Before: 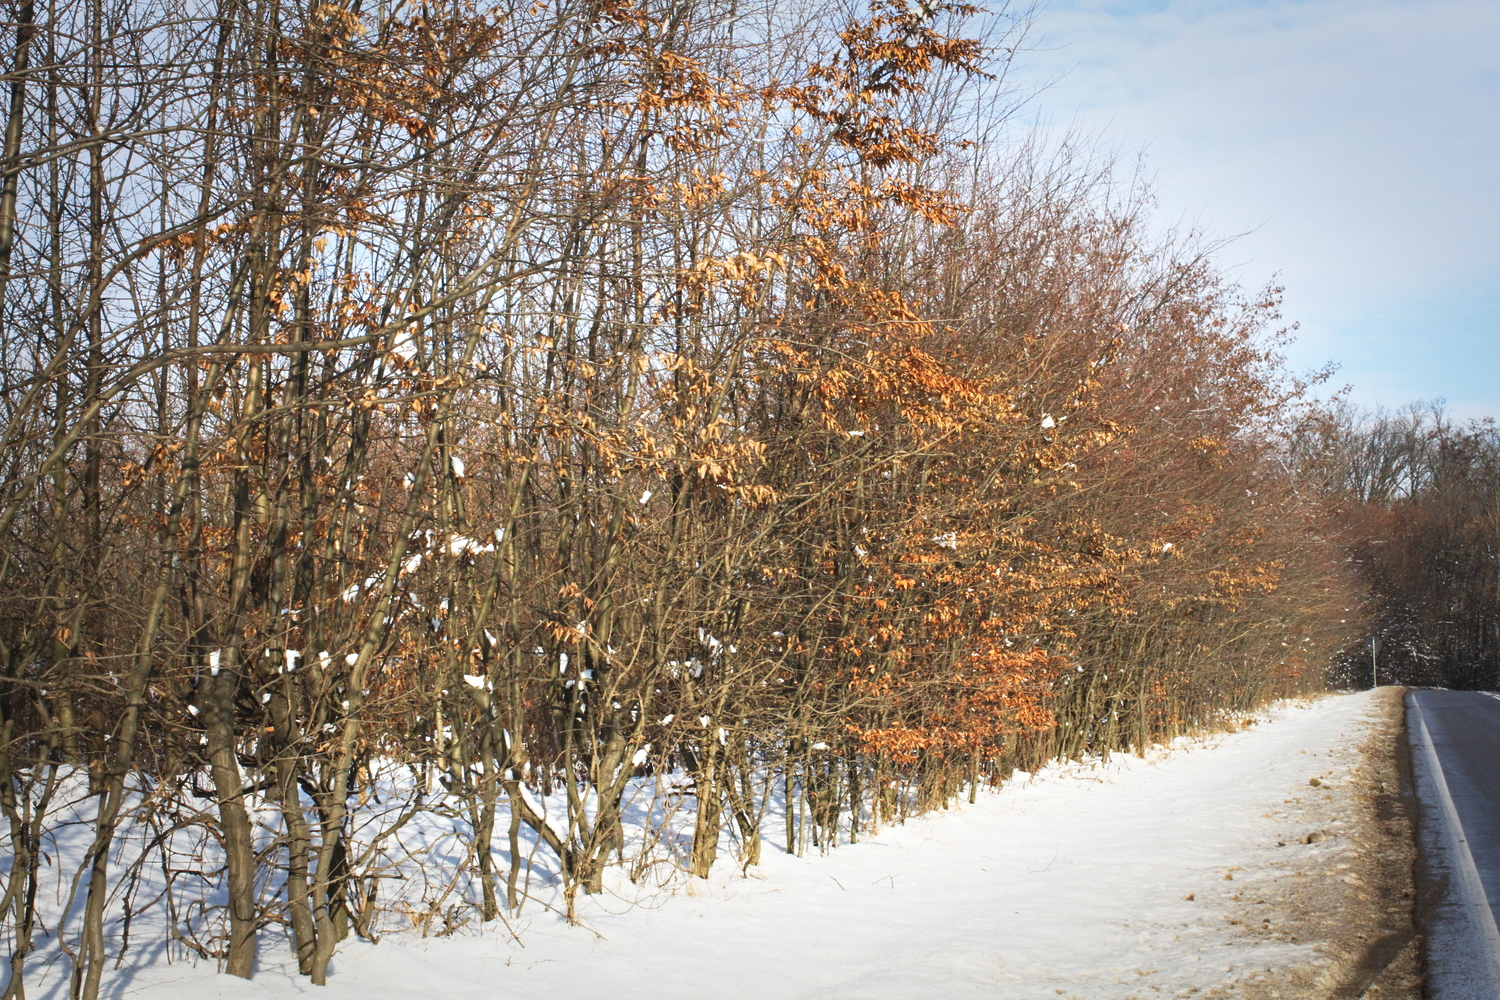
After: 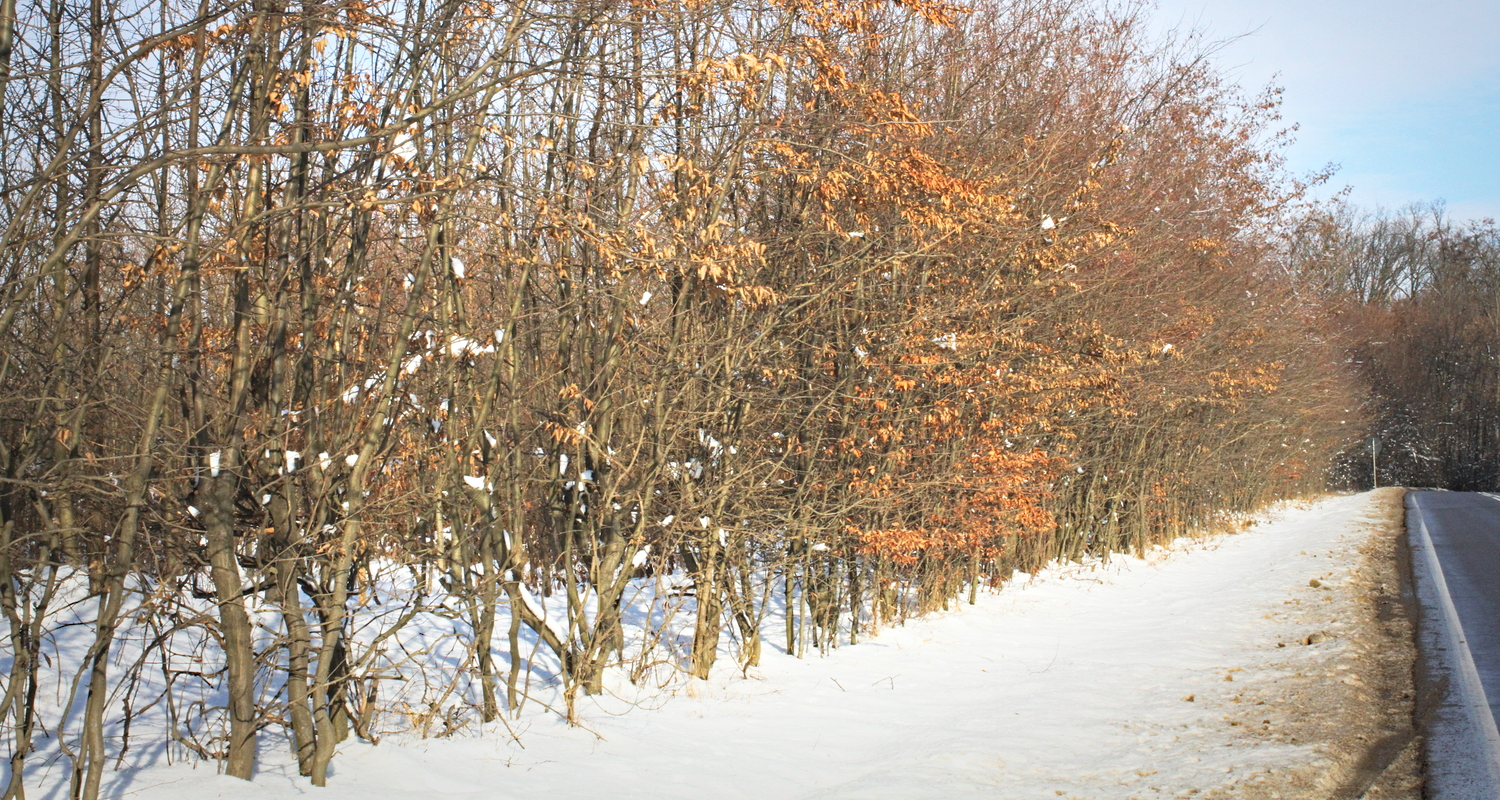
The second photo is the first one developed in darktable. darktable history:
crop and rotate: top 19.998%
contrast brightness saturation: brightness 0.13
haze removal: compatibility mode true, adaptive false
